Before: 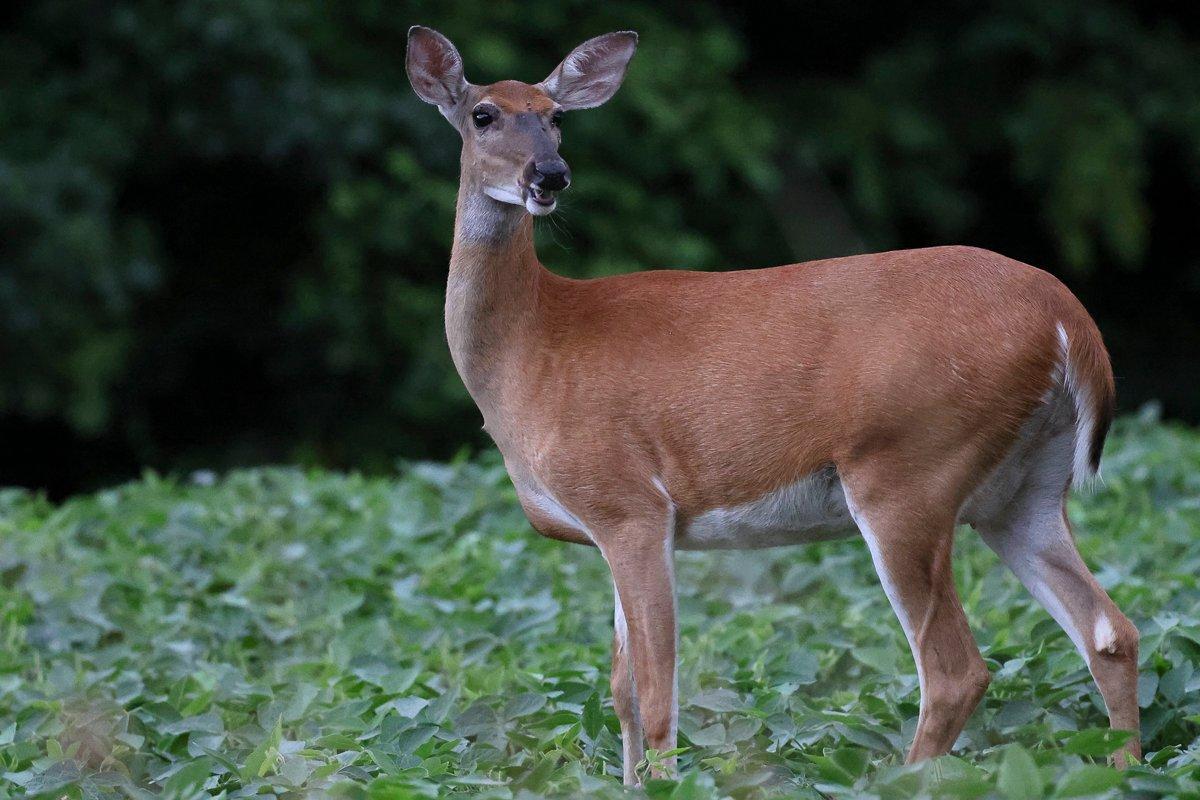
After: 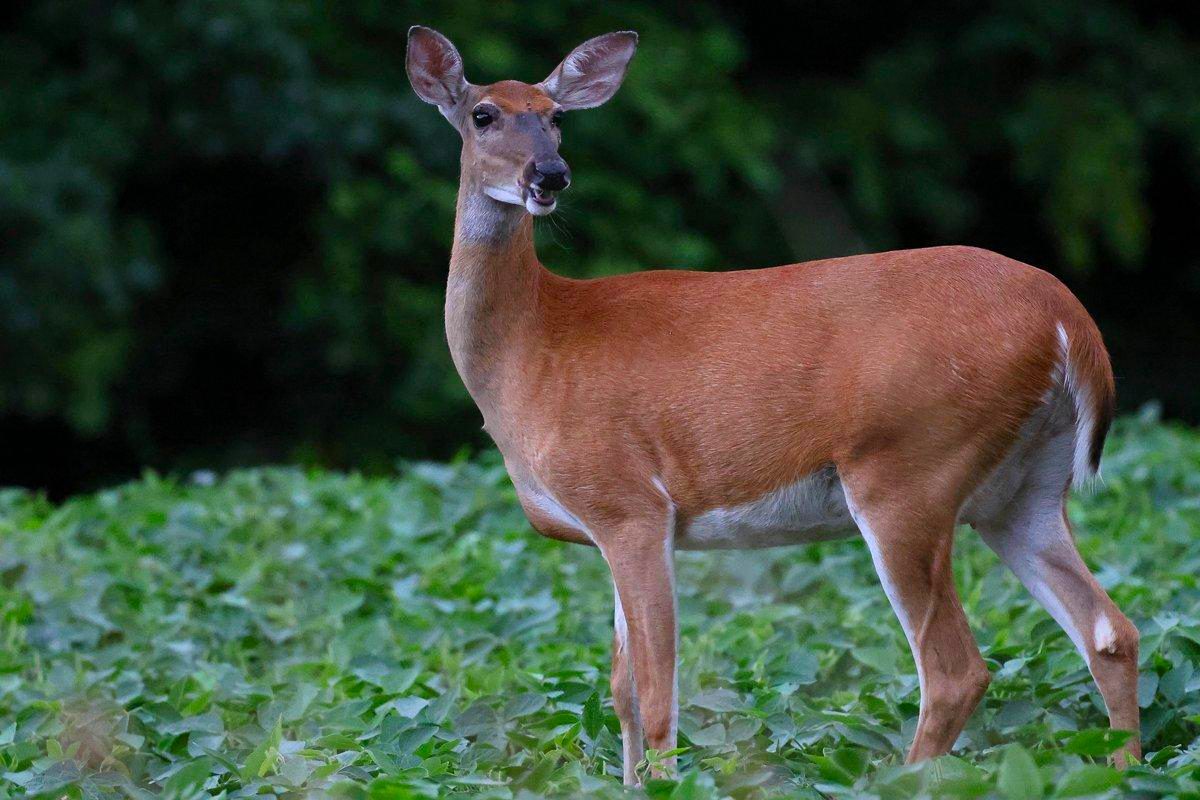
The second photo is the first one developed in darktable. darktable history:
contrast brightness saturation: saturation 0.104
color balance rgb: perceptual saturation grading › global saturation 25.548%, global vibrance 8.22%
